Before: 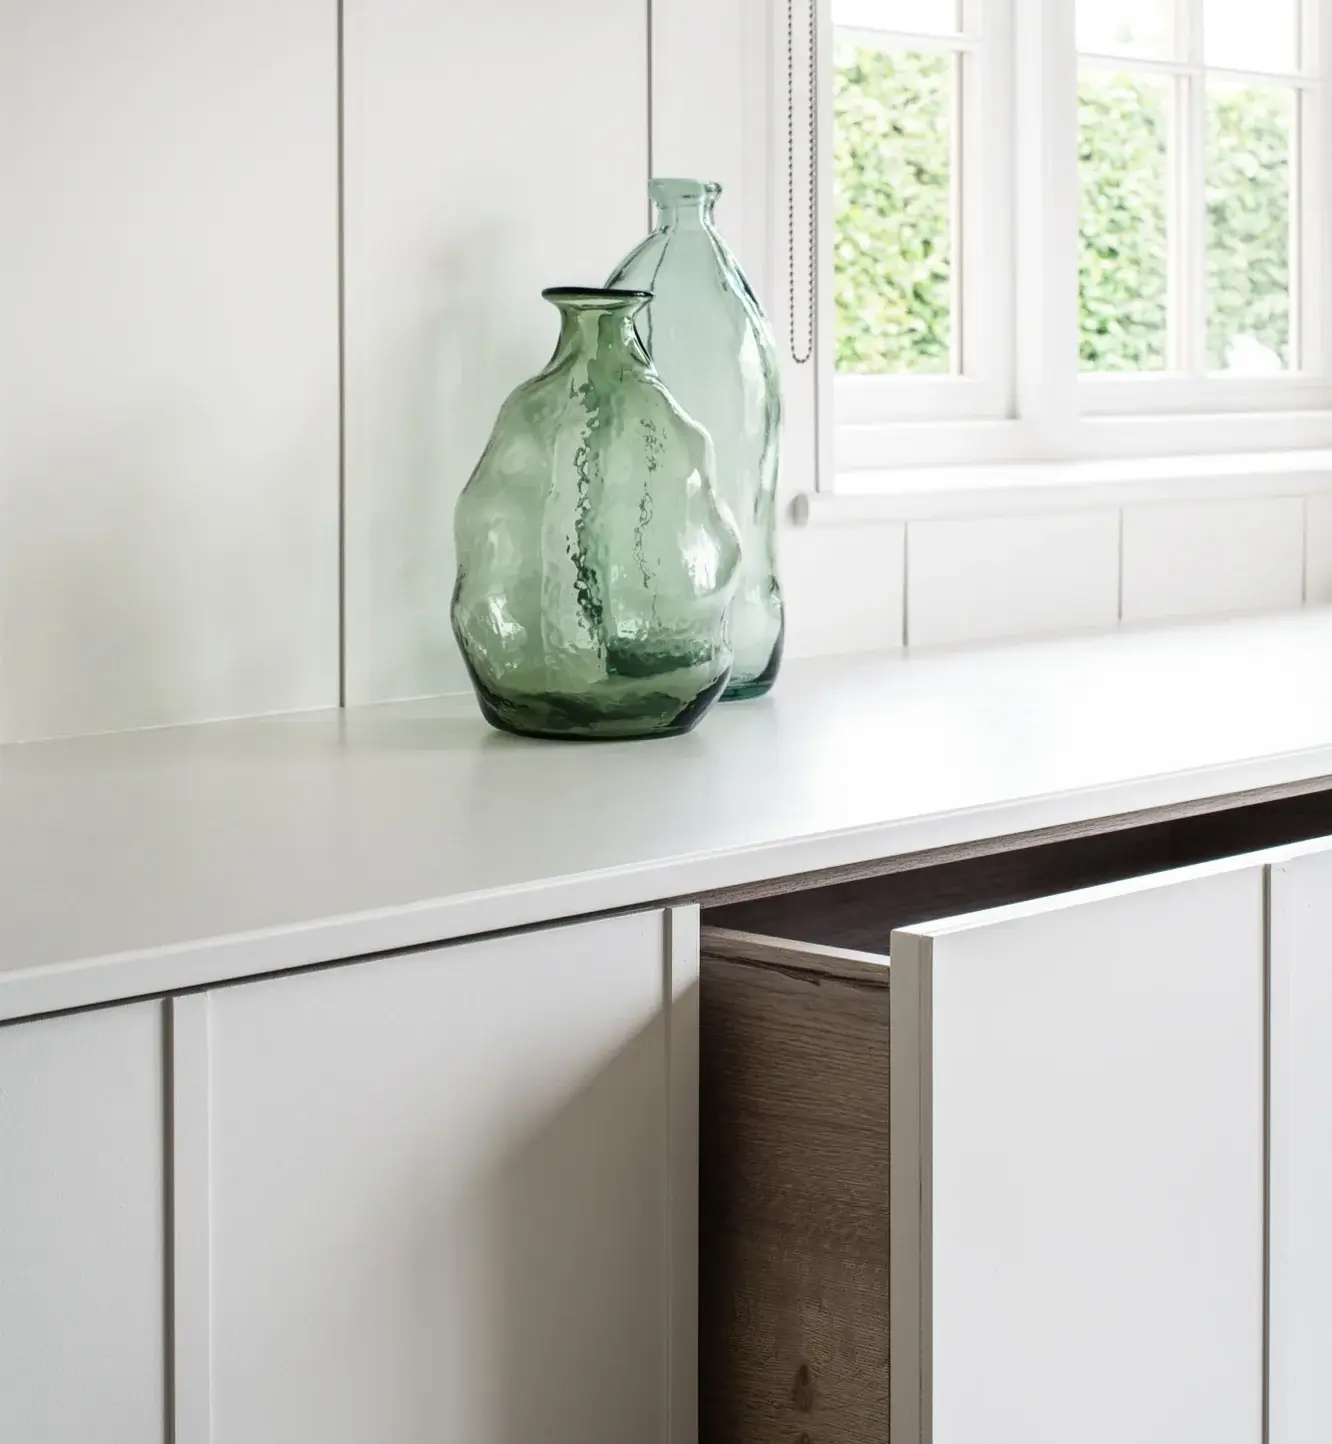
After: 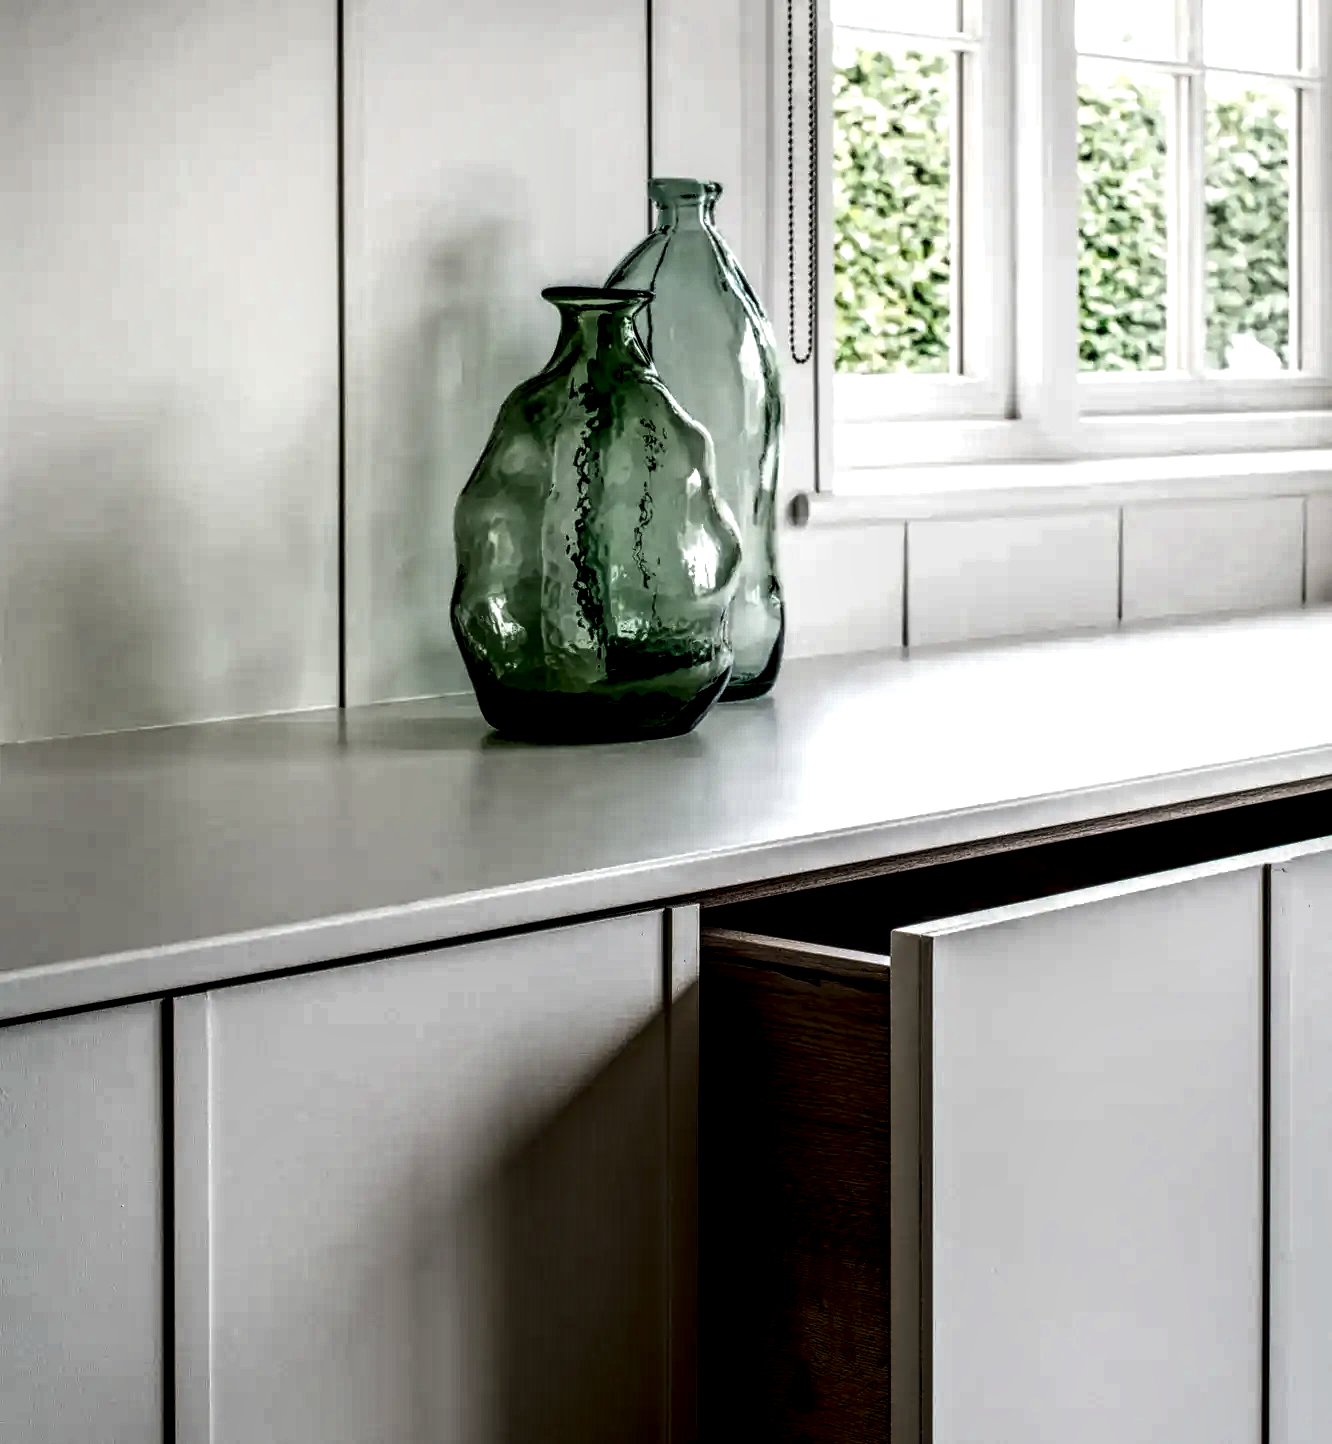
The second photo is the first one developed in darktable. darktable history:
contrast brightness saturation: contrast 0.09, brightness -0.59, saturation 0.17
local contrast: detail 203%
